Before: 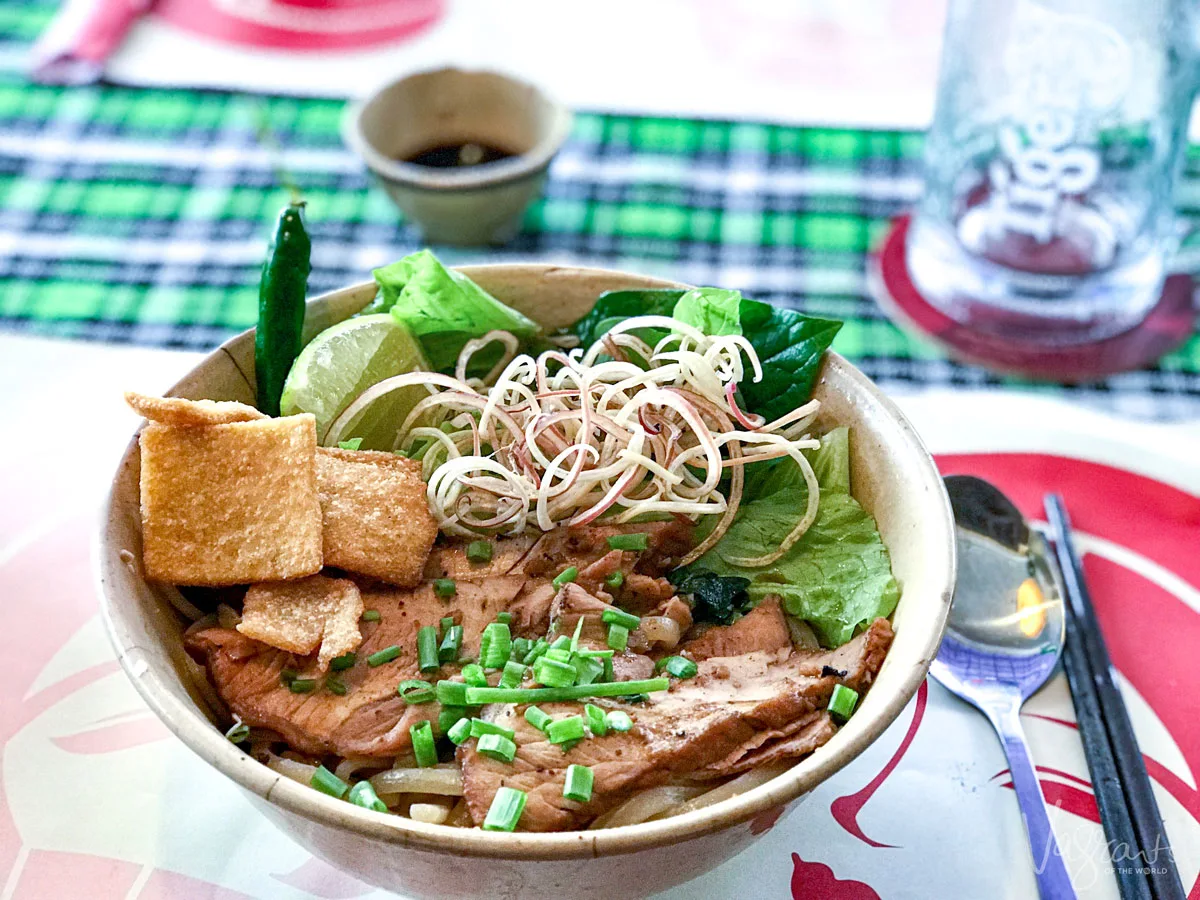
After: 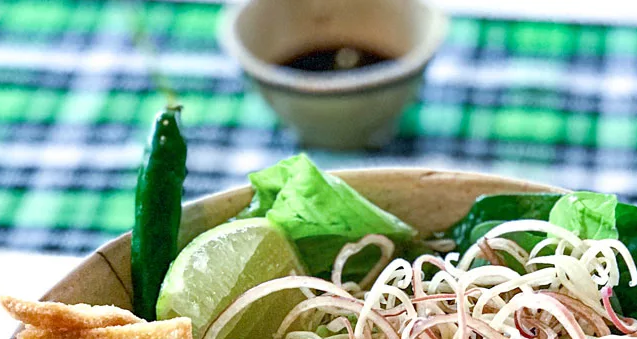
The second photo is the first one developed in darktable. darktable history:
crop: left 10.362%, top 10.741%, right 36.516%, bottom 51.575%
